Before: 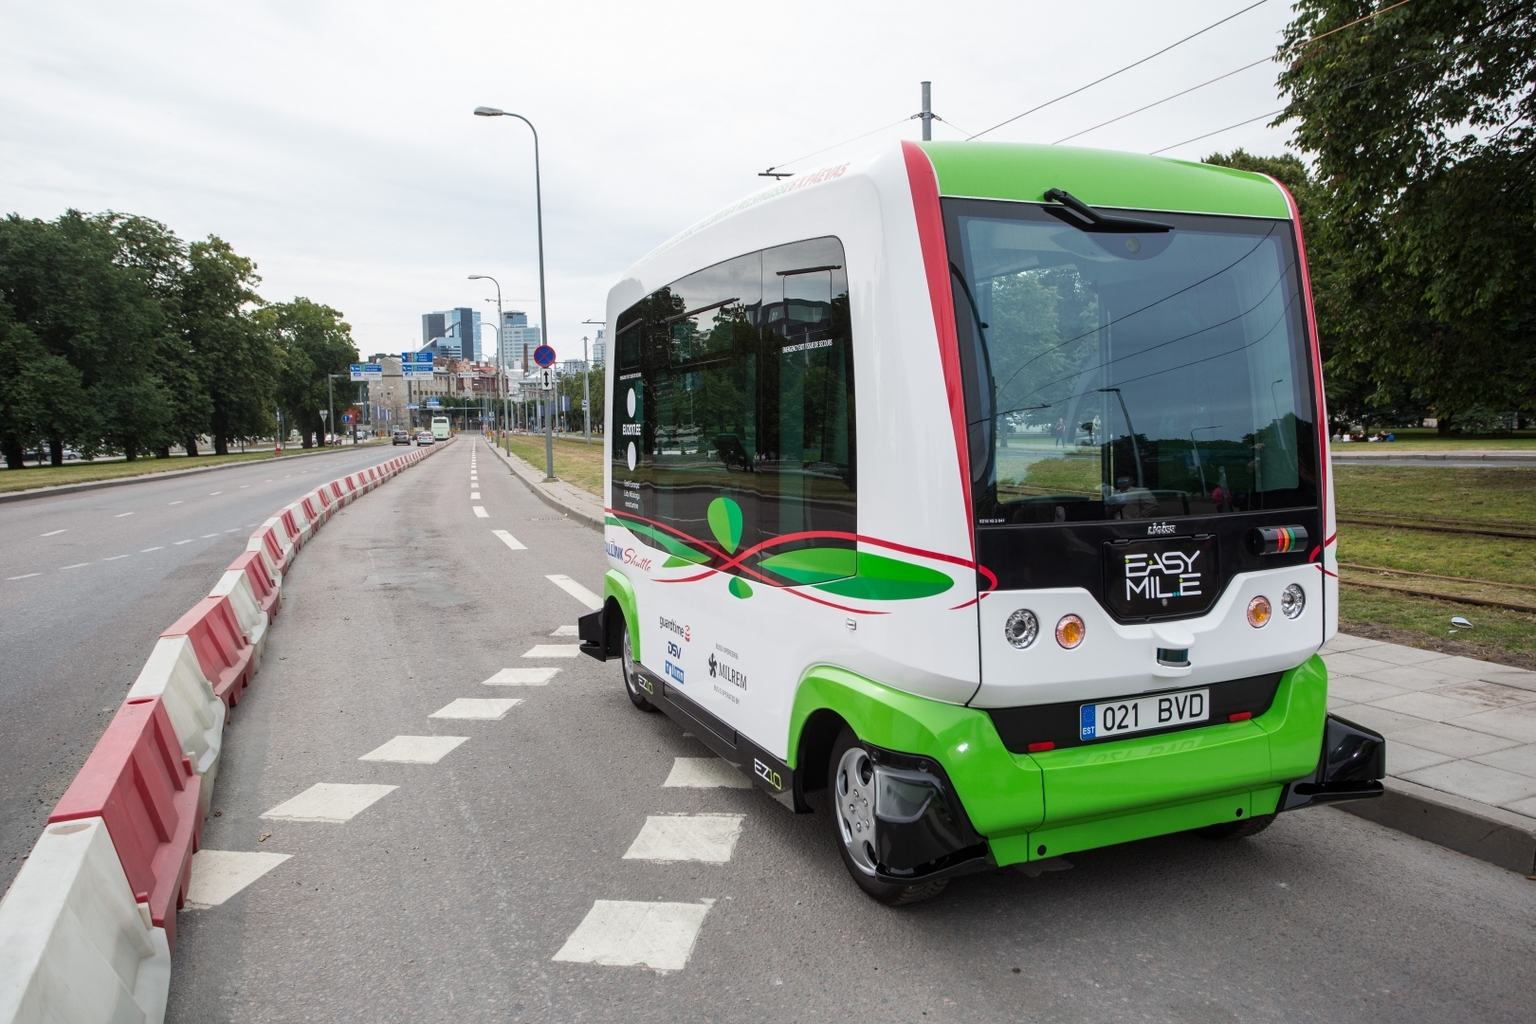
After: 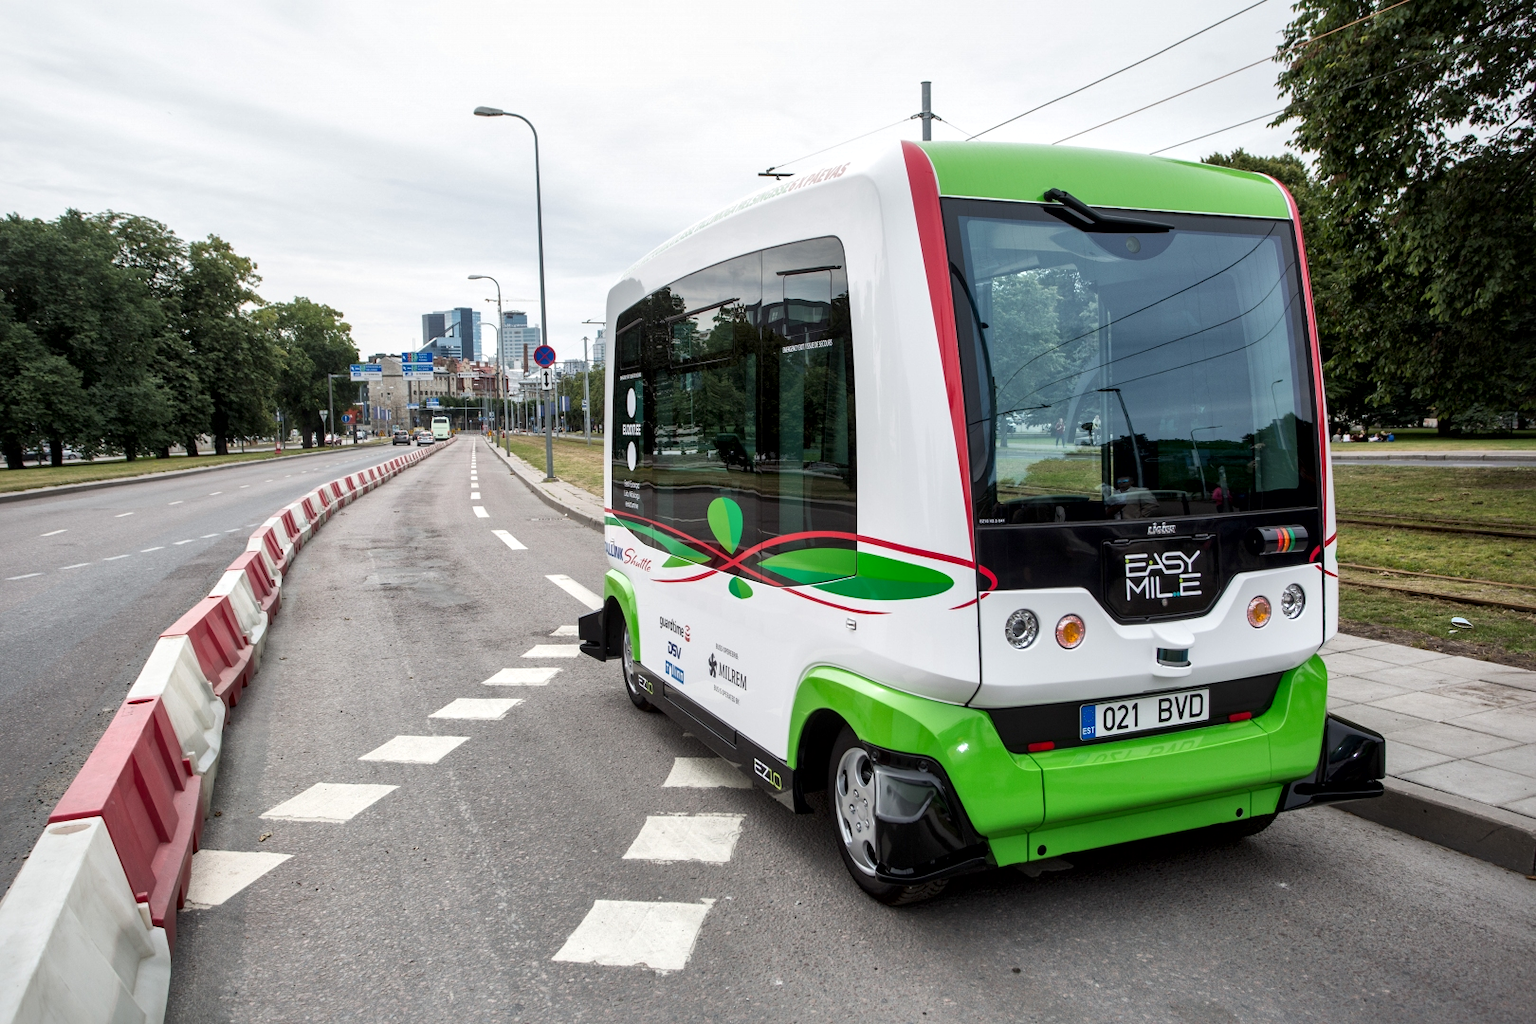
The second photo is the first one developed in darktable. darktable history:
local contrast: mode bilateral grid, contrast 19, coarseness 51, detail 179%, midtone range 0.2
